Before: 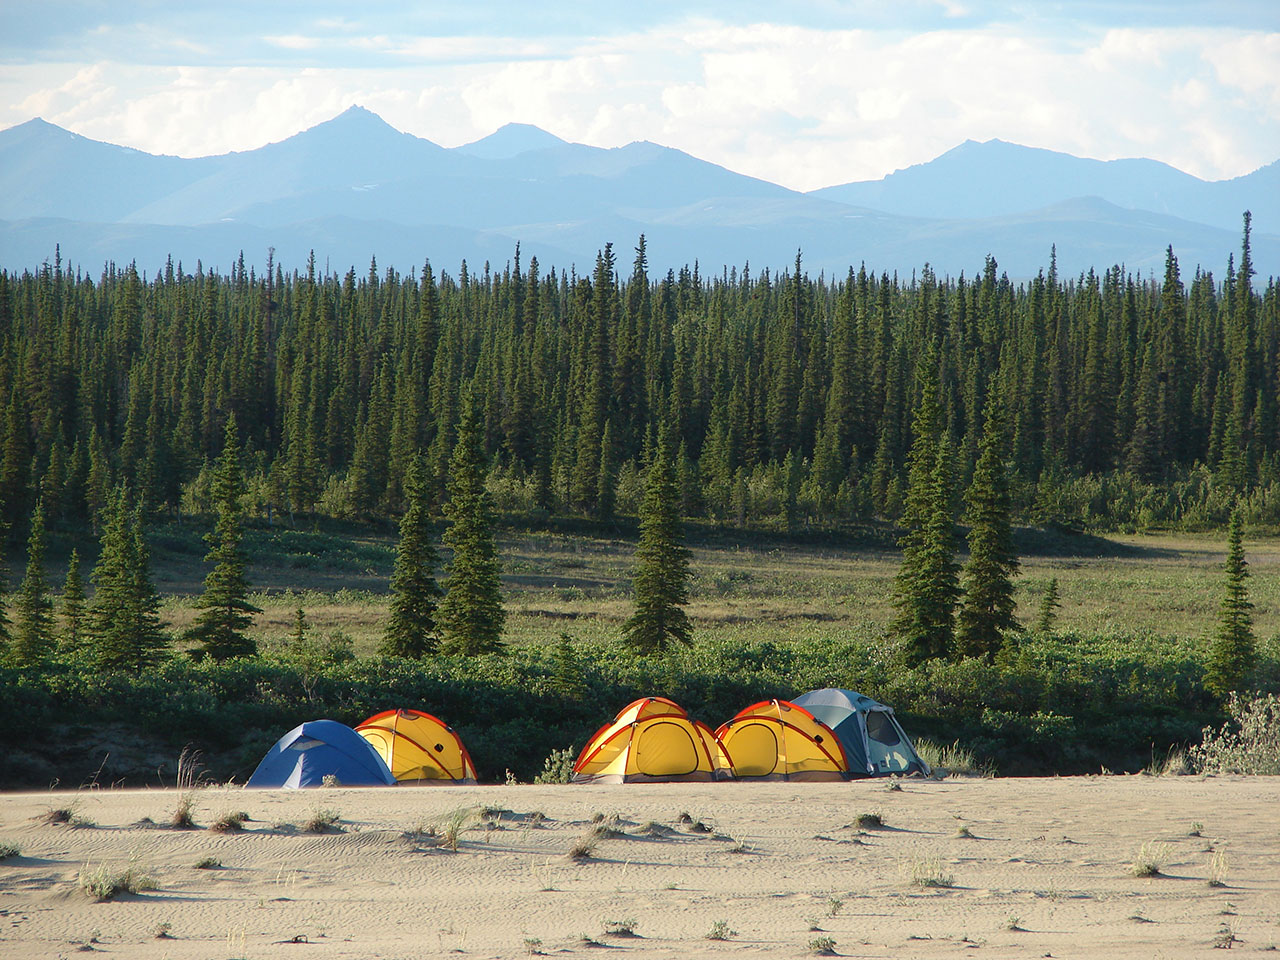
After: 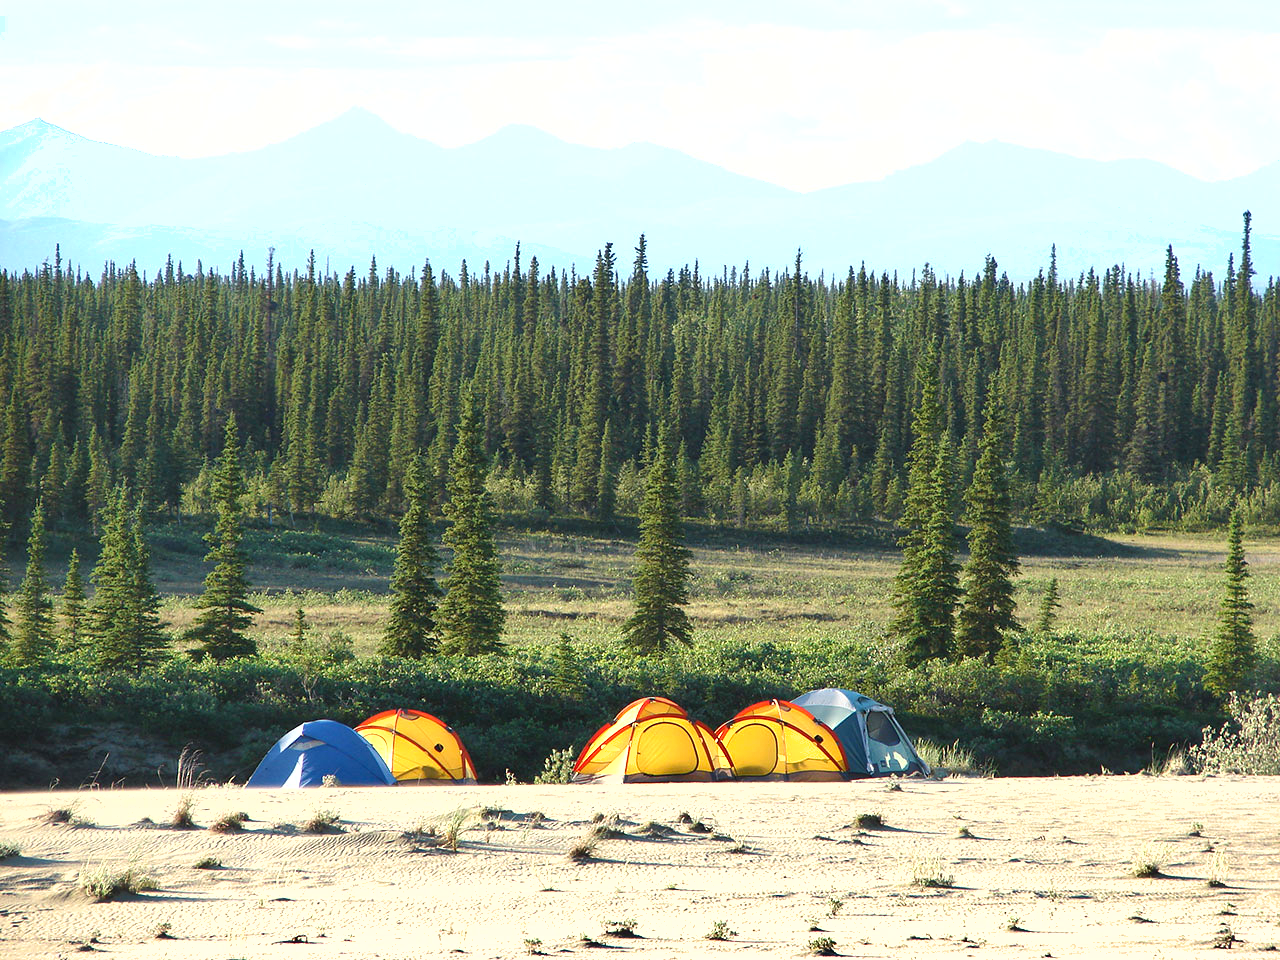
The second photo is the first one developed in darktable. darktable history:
shadows and highlights: low approximation 0.01, soften with gaussian
exposure: exposure 1 EV, compensate highlight preservation false
